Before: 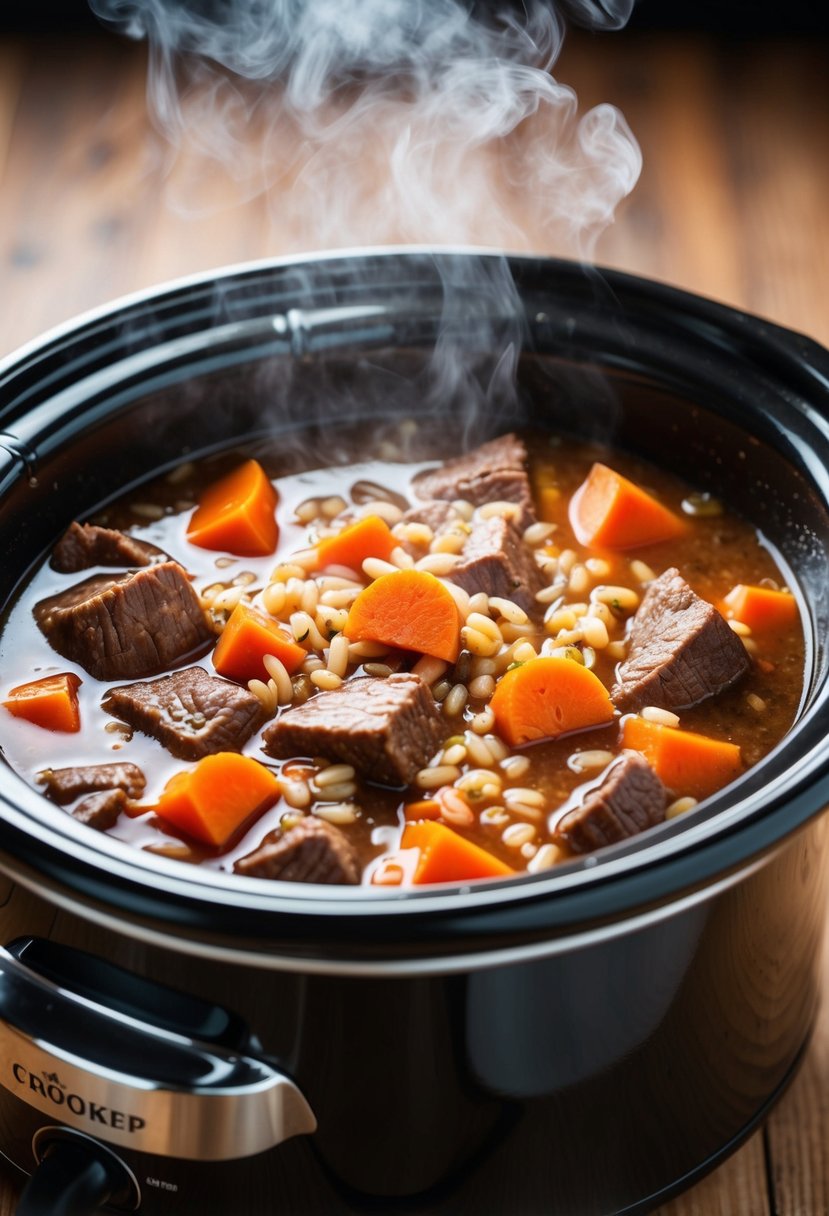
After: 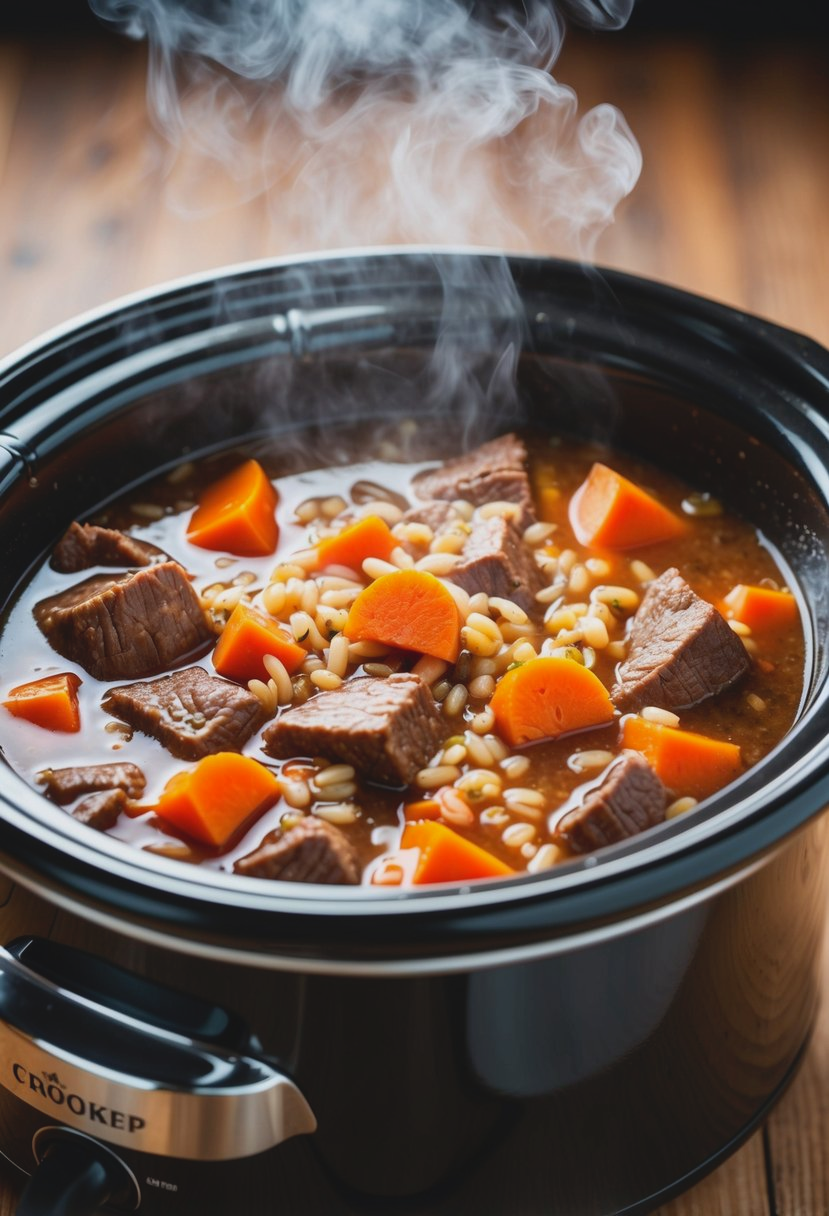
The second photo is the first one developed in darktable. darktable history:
contrast brightness saturation: contrast -0.125
